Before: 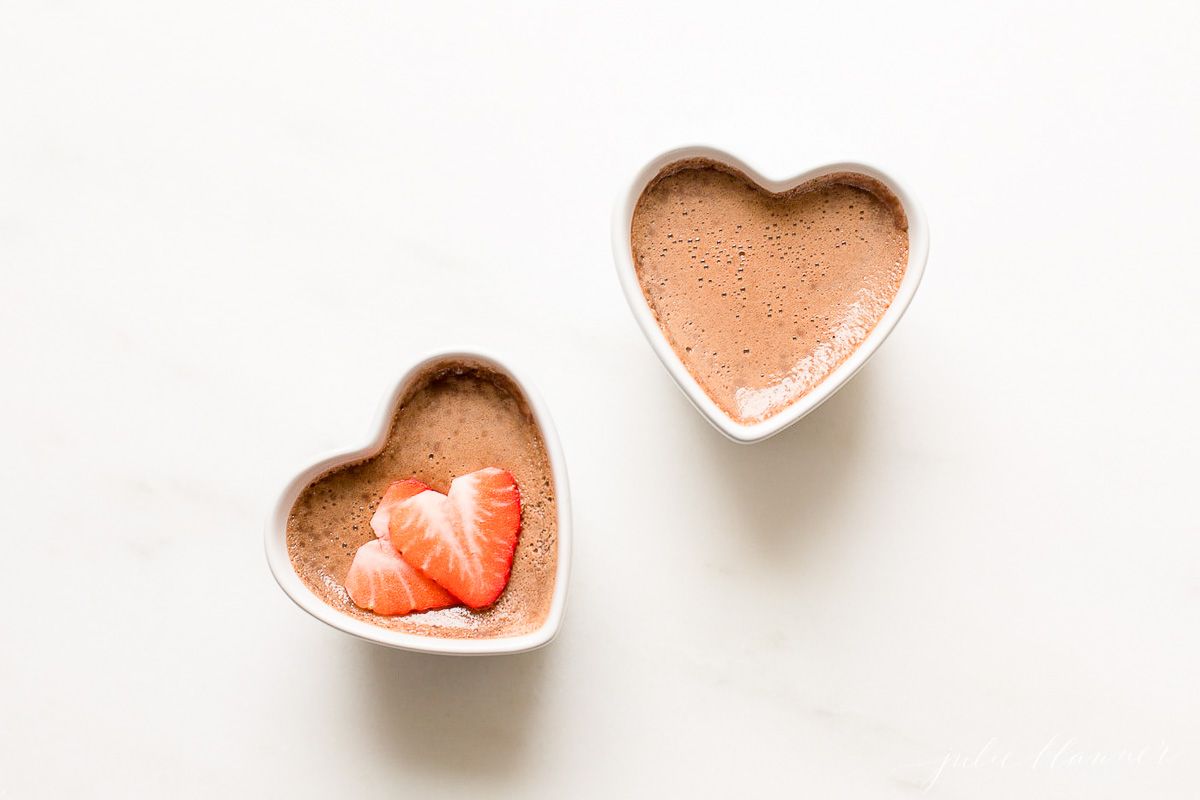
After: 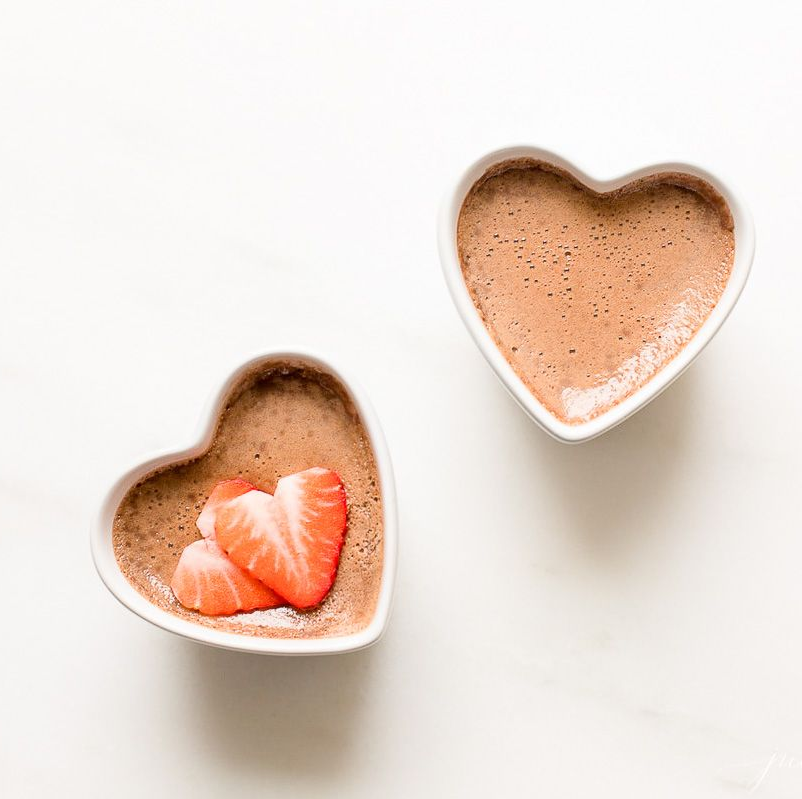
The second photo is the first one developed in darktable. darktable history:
crop and rotate: left 14.5%, right 18.643%
